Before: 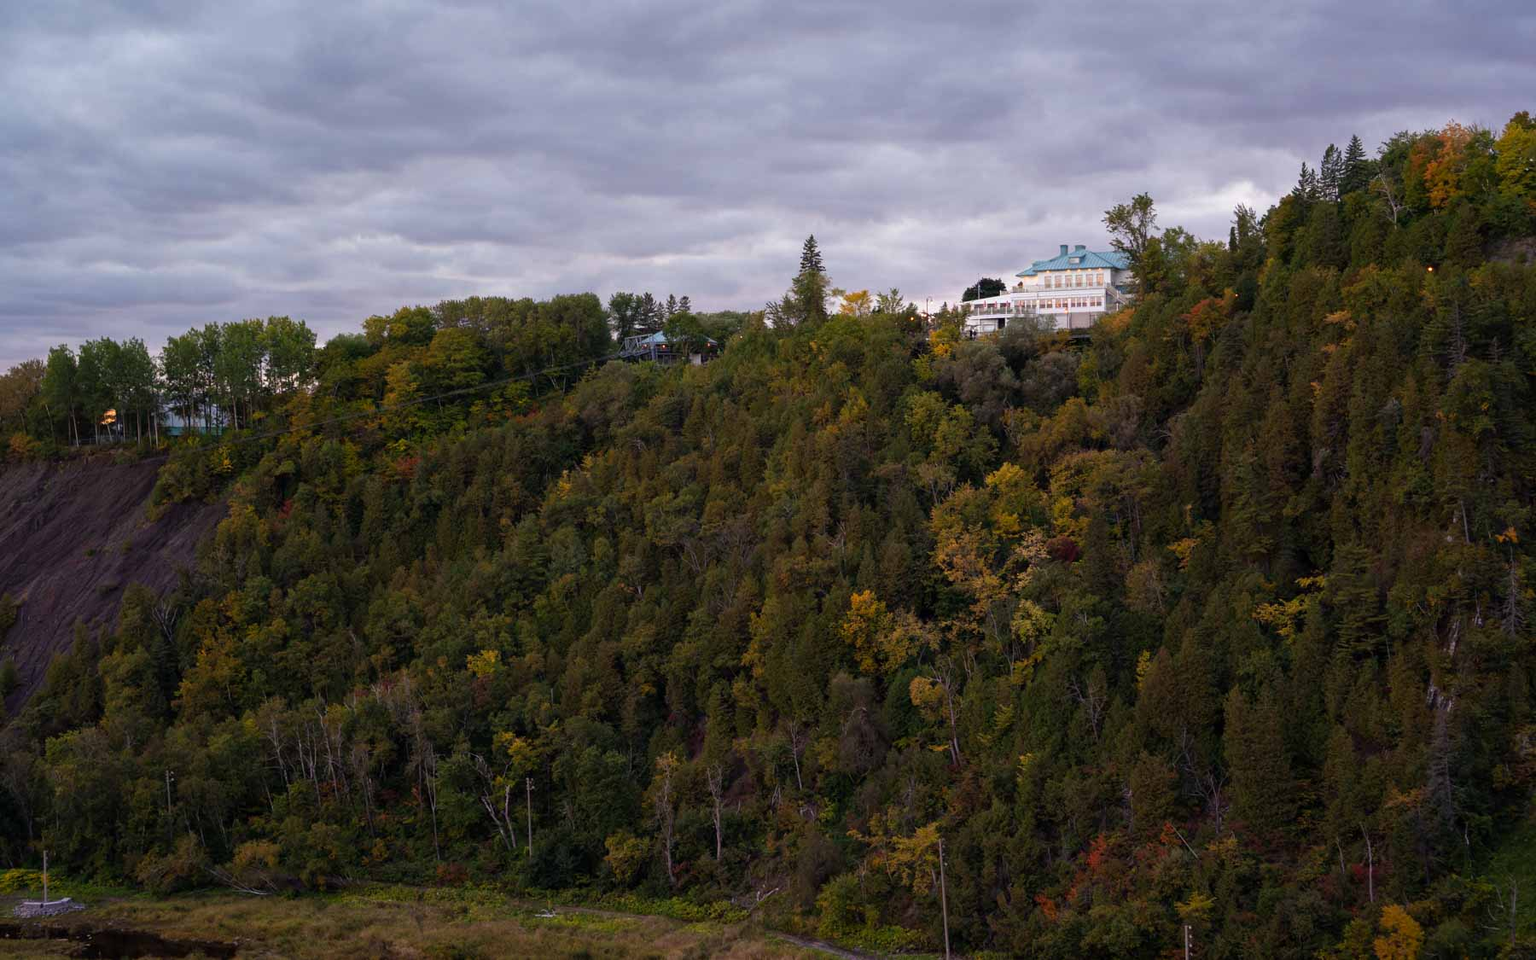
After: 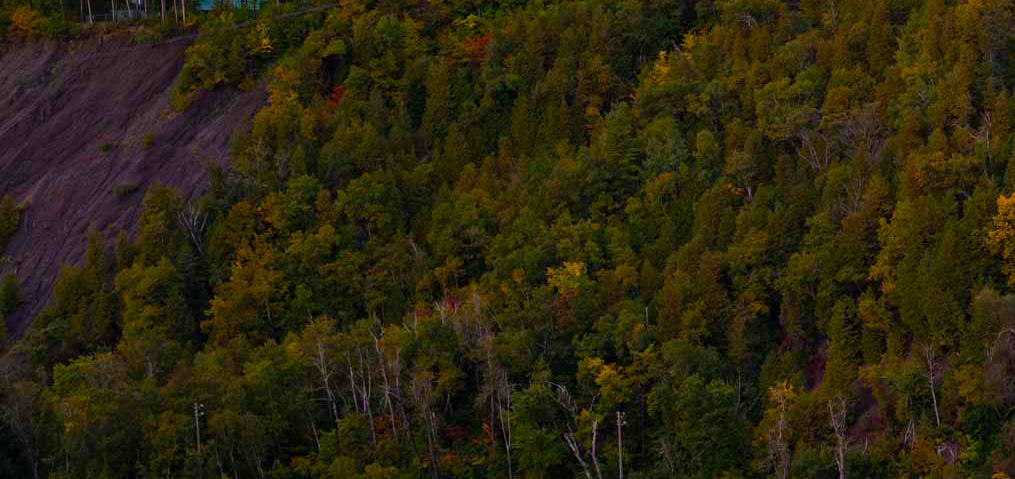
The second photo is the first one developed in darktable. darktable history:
crop: top 44.483%, right 43.593%, bottom 12.892%
color balance rgb: perceptual saturation grading › global saturation 35%, perceptual saturation grading › highlights -30%, perceptual saturation grading › shadows 35%, perceptual brilliance grading › global brilliance 3%, perceptual brilliance grading › highlights -3%, perceptual brilliance grading › shadows 3%
